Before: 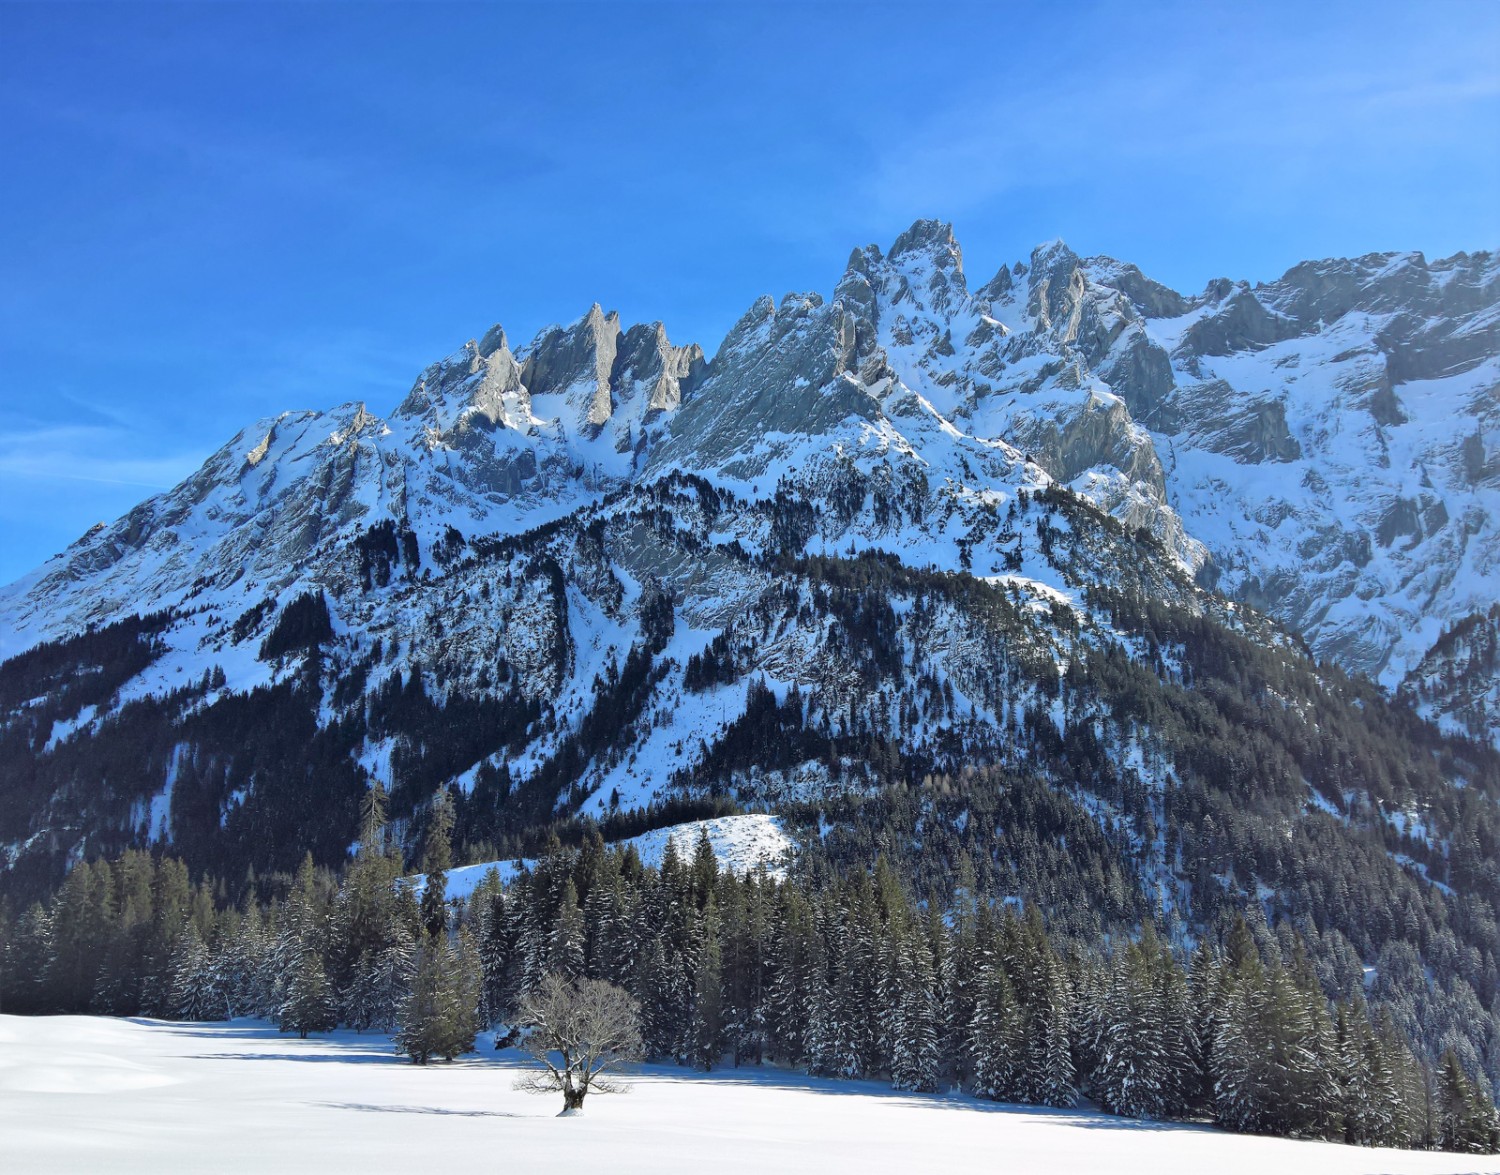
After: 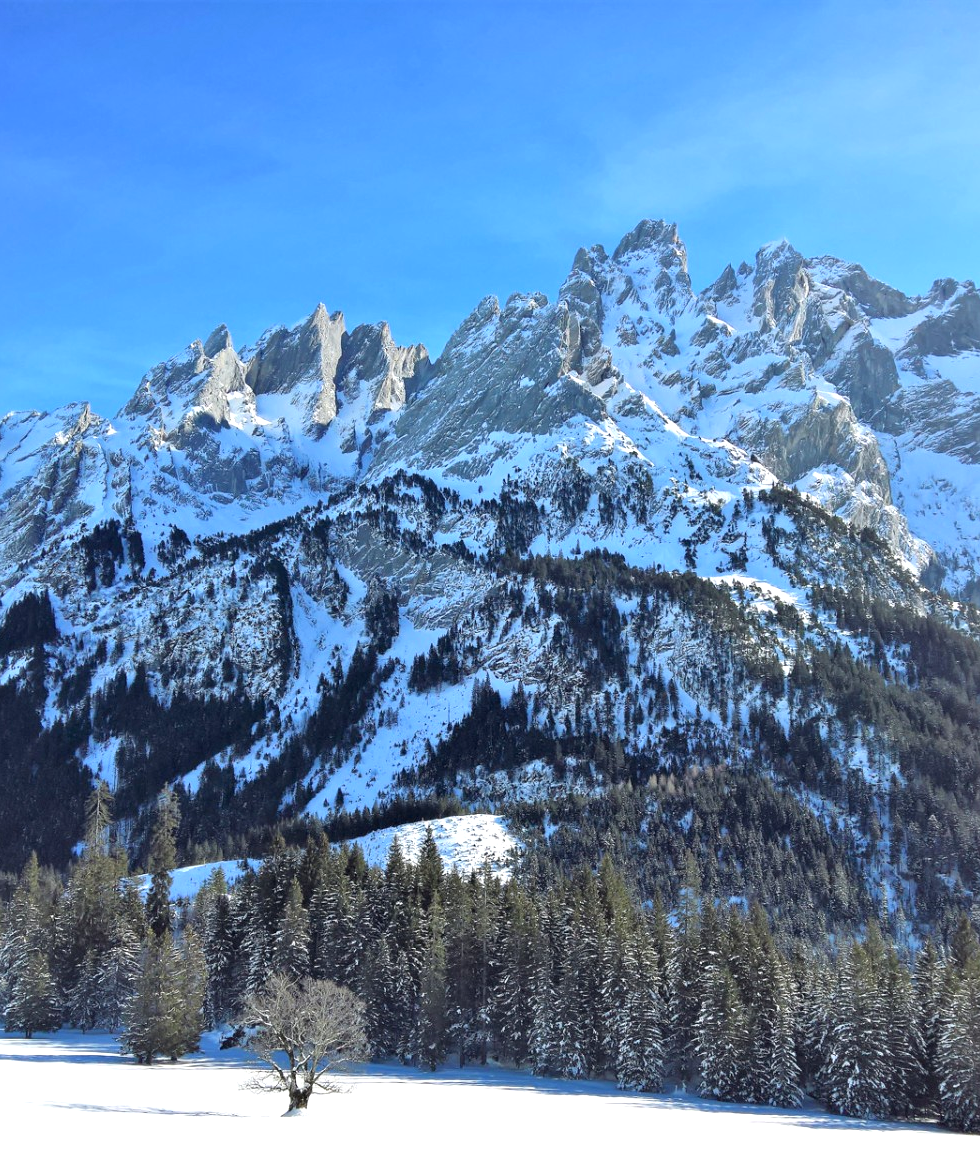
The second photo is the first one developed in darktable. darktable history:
crop and rotate: left 18.362%, right 16.259%
exposure: black level correction 0.001, exposure 0.498 EV, compensate exposure bias true, compensate highlight preservation false
